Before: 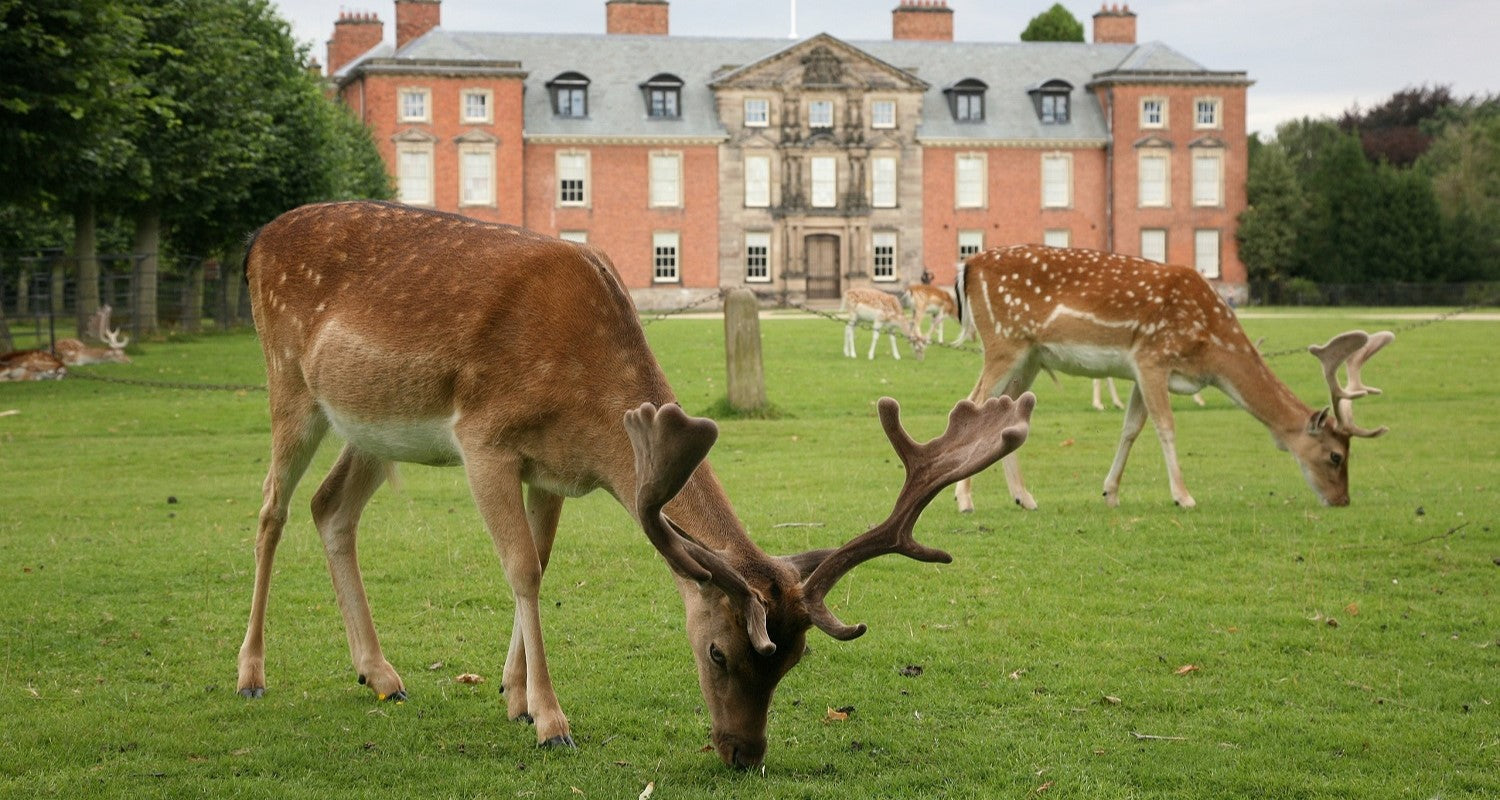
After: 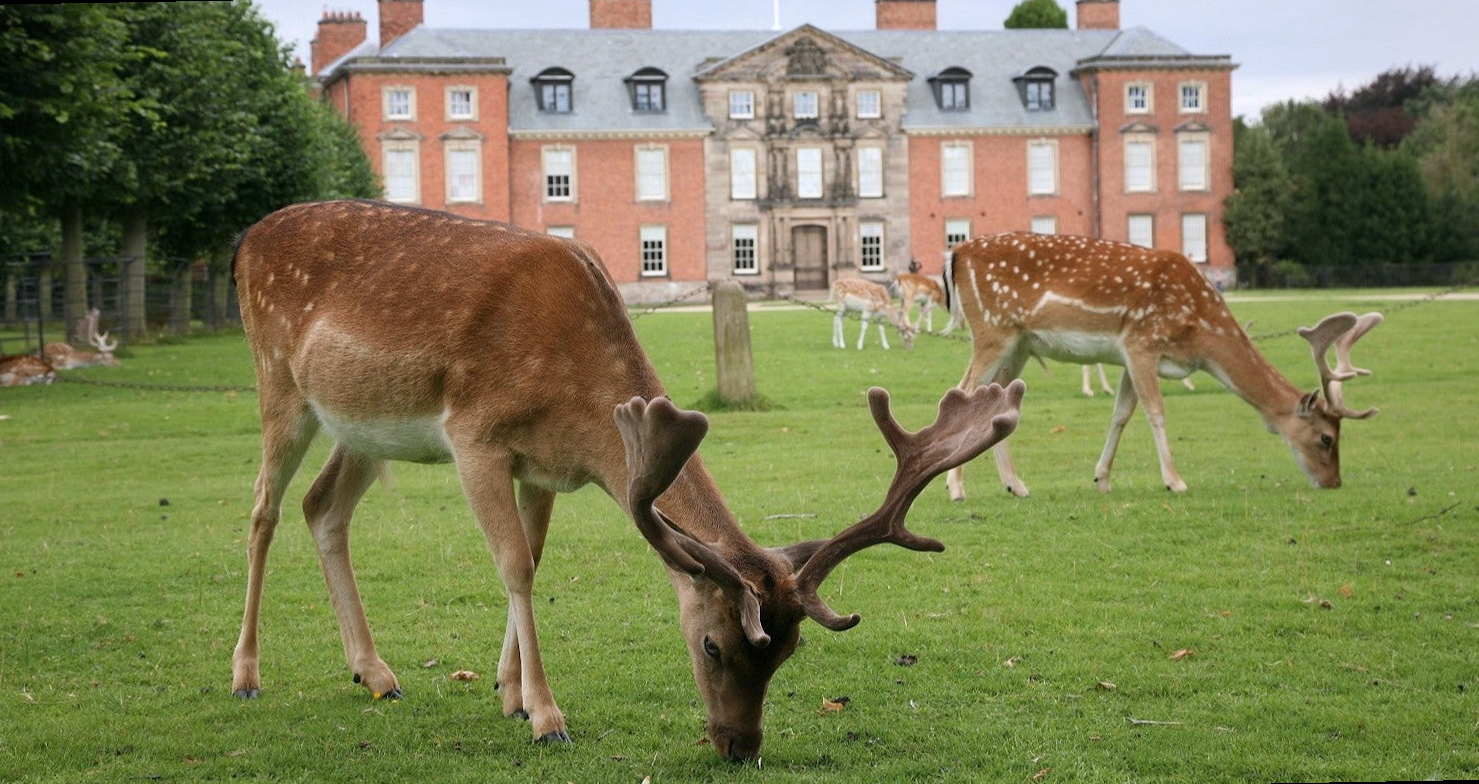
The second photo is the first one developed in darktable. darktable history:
color calibration: illuminant as shot in camera, x 0.358, y 0.373, temperature 4628.91 K
rotate and perspective: rotation -1°, crop left 0.011, crop right 0.989, crop top 0.025, crop bottom 0.975
